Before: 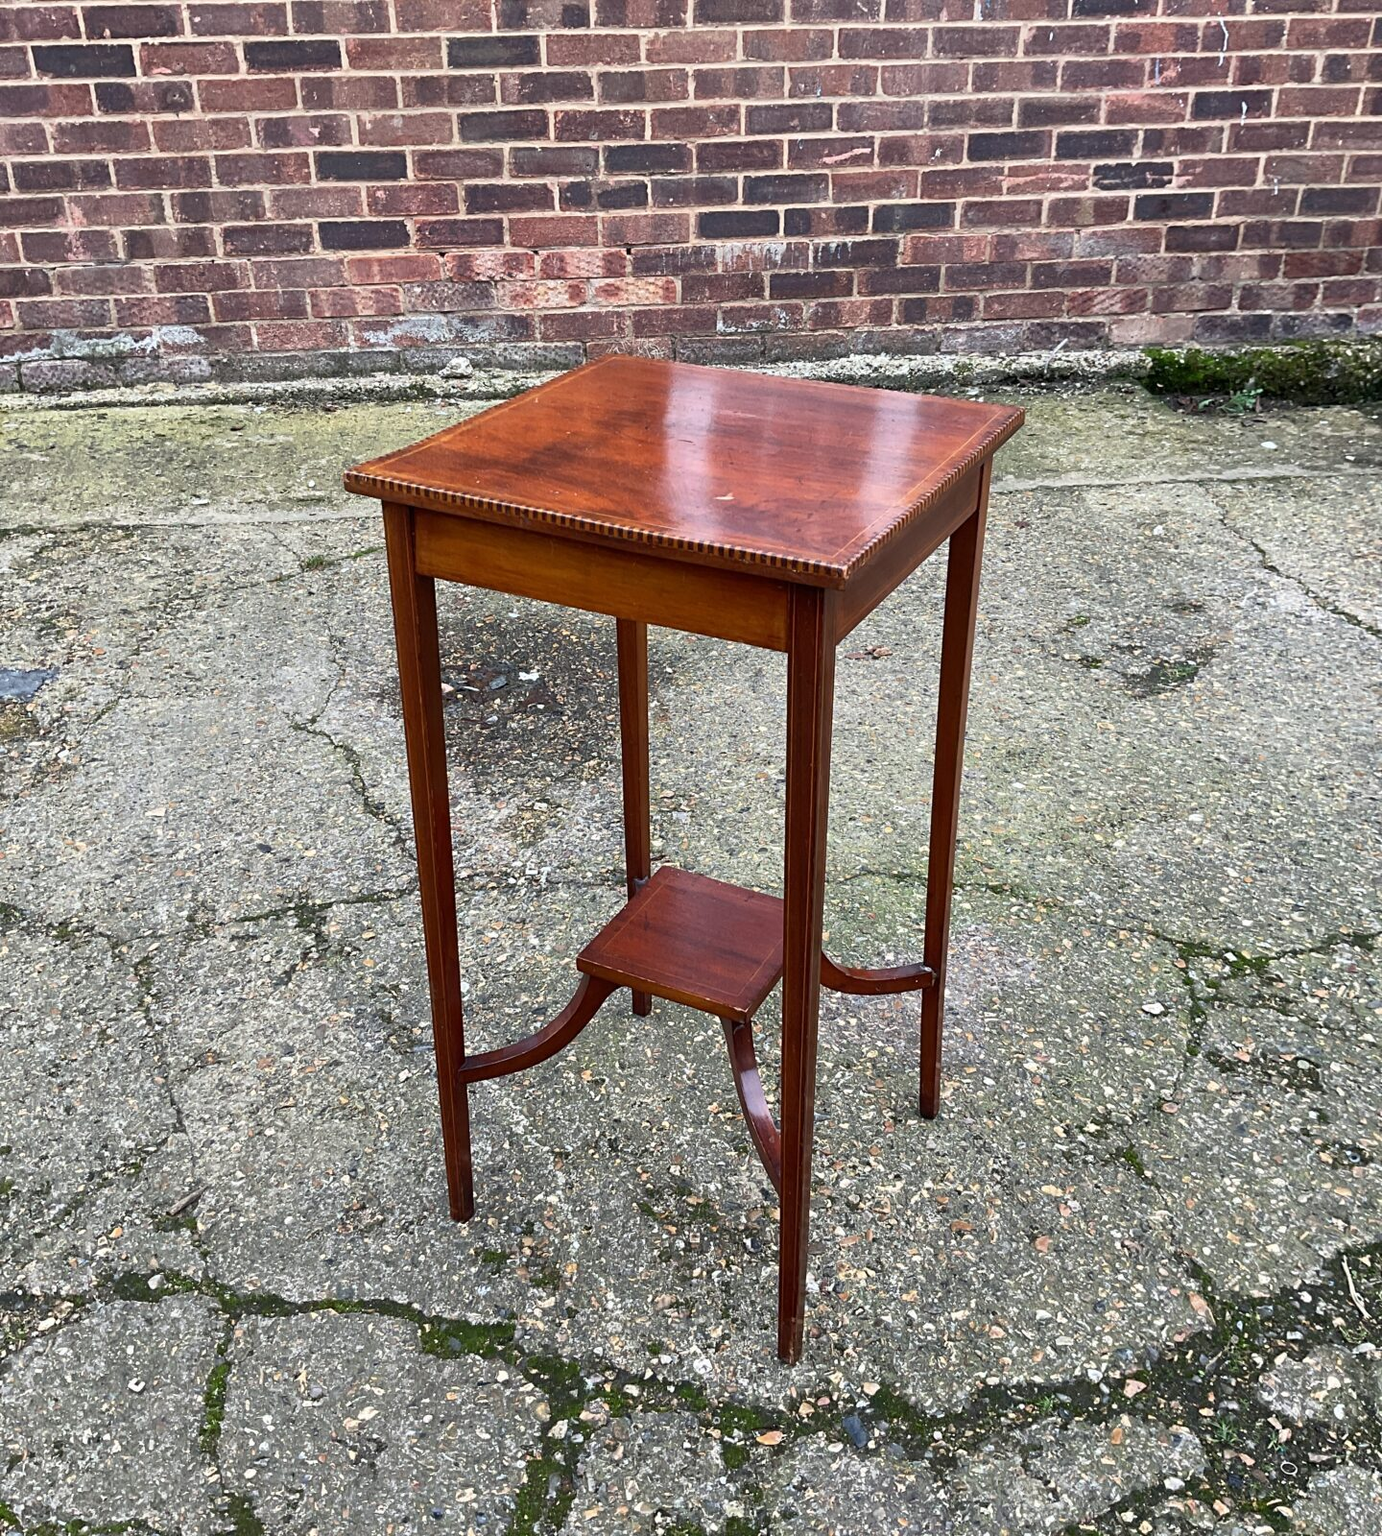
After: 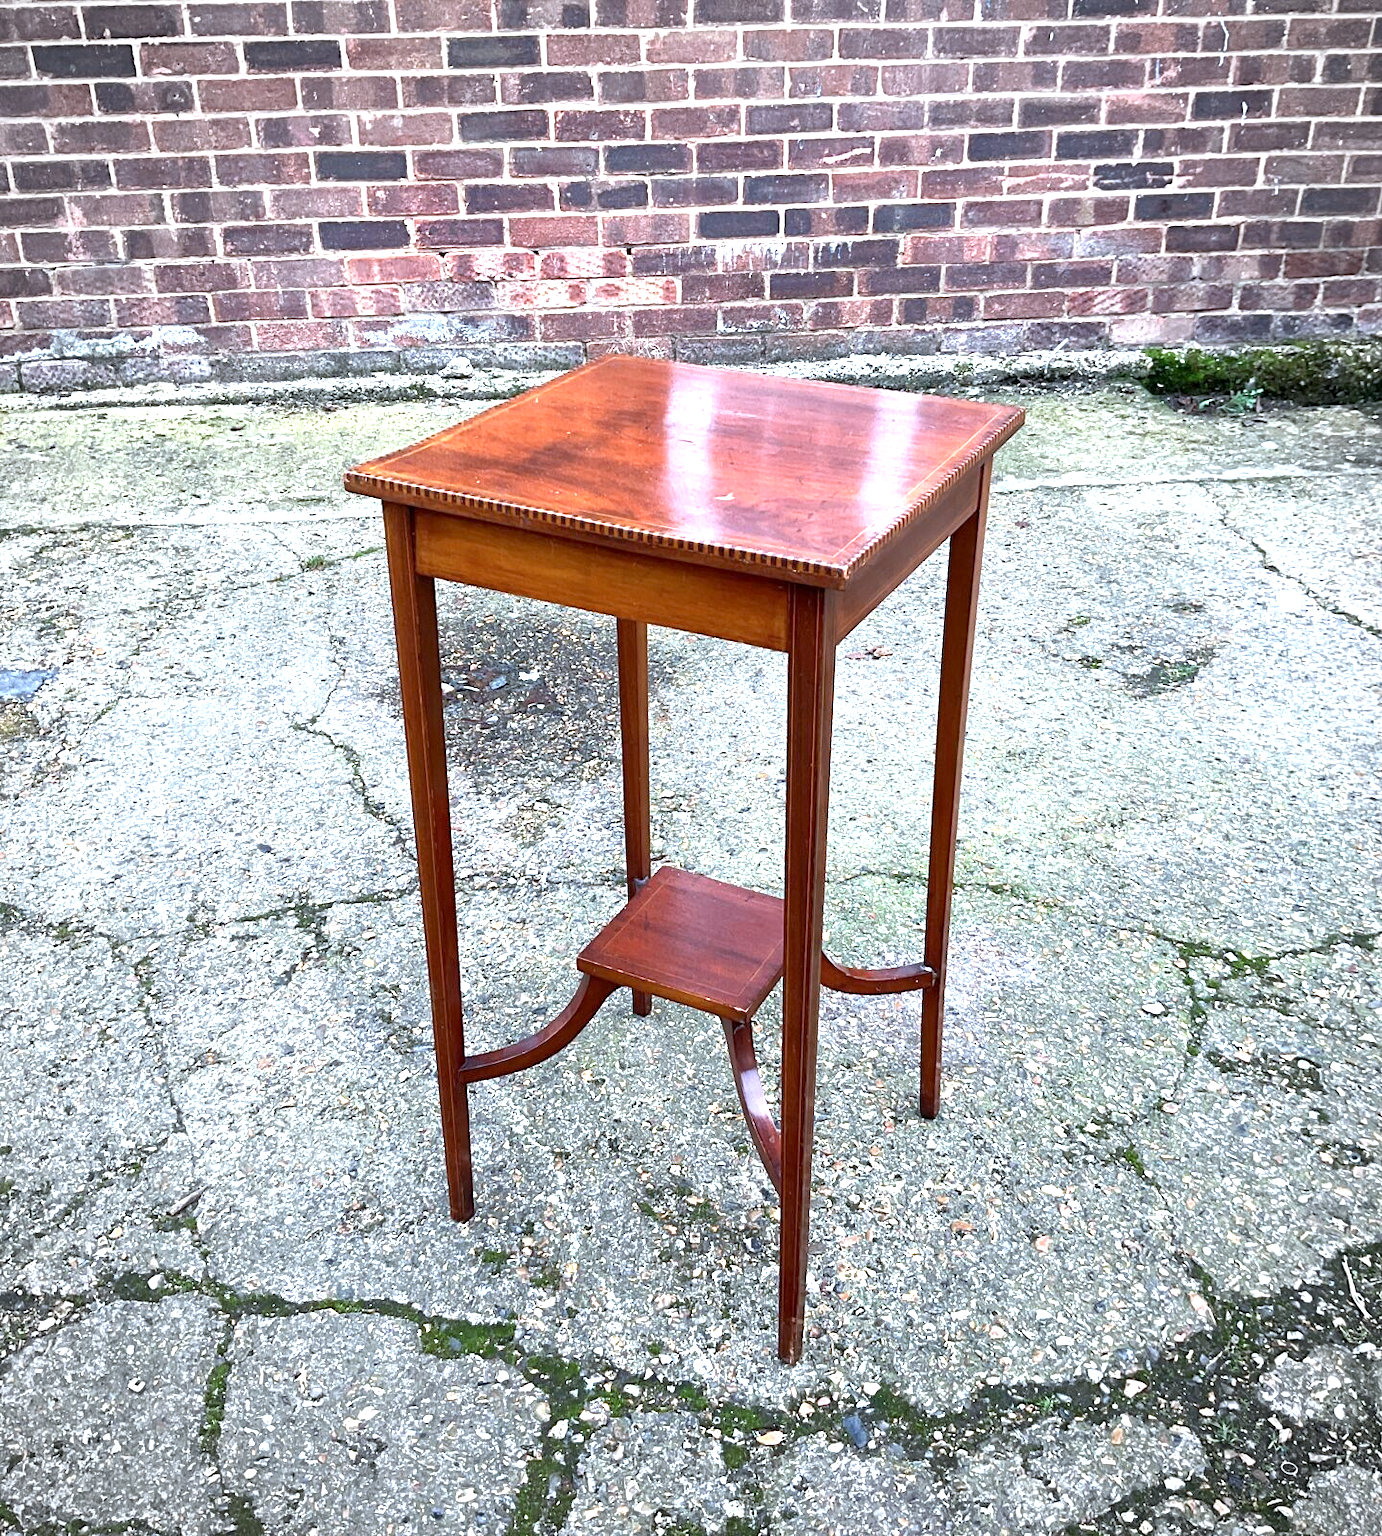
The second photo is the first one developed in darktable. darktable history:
color calibration: x 0.37, y 0.382, temperature 4313.32 K
vignetting: on, module defaults
exposure: black level correction 0.001, exposure 1.116 EV, compensate highlight preservation false
